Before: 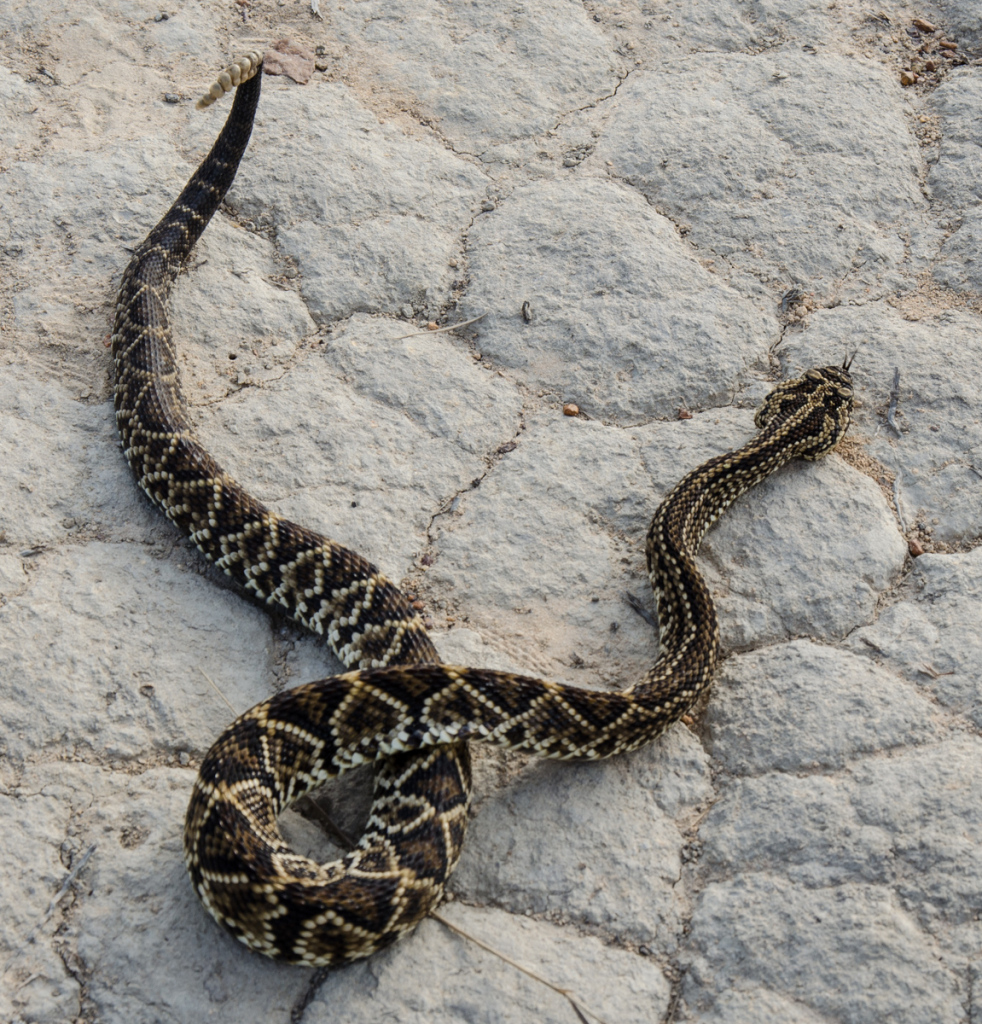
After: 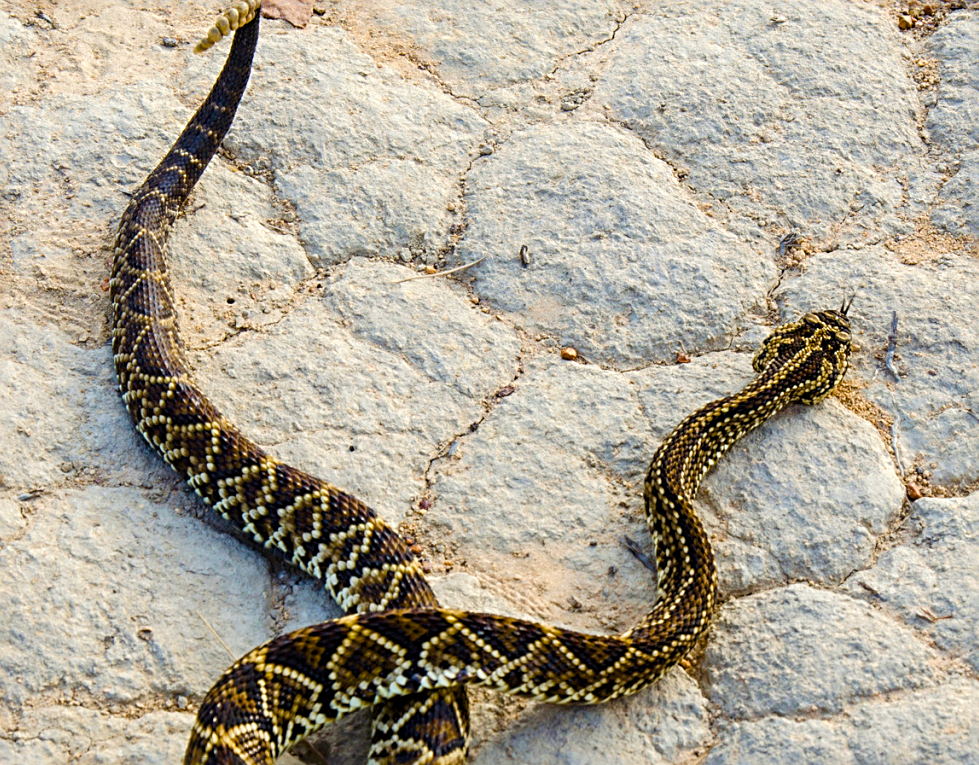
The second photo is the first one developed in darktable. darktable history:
color balance rgb: linear chroma grading › global chroma 14.825%, perceptual saturation grading › global saturation 20%, perceptual saturation grading › highlights -25.884%, perceptual saturation grading › shadows 50.229%, perceptual brilliance grading › global brilliance 9.947%, perceptual brilliance grading › shadows 14.55%, global vibrance 50.524%
sharpen: radius 3.089
crop: left 0.279%, top 5.53%, bottom 19.762%
velvia: strength 14.95%
